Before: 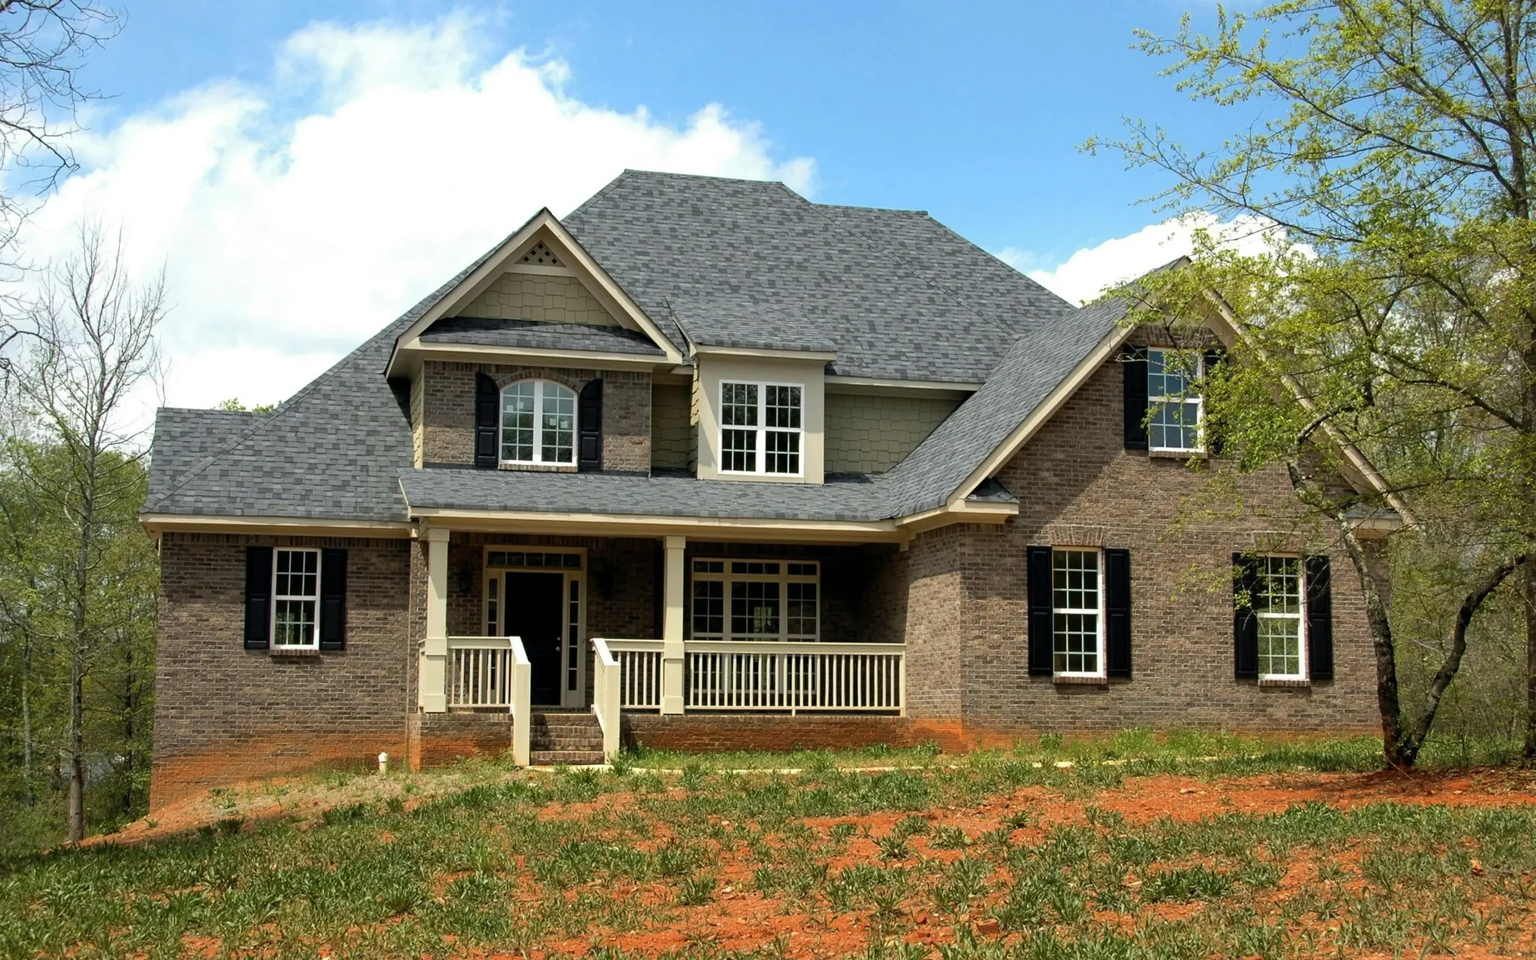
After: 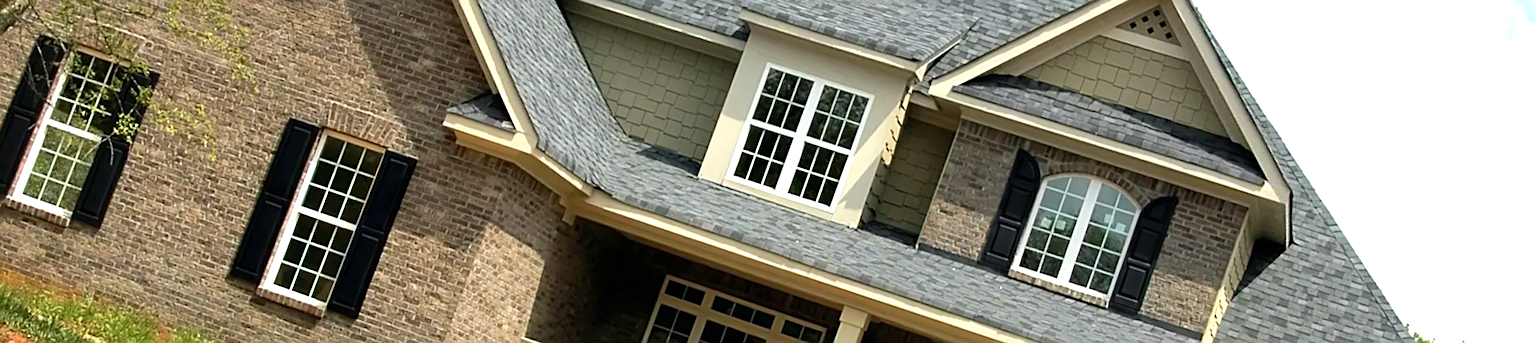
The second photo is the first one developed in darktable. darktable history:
crop and rotate: angle 16.12°, top 30.835%, bottom 35.653%
exposure: exposure 0.6 EV, compensate highlight preservation false
rotate and perspective: rotation -4.25°, automatic cropping off
sharpen: on, module defaults
